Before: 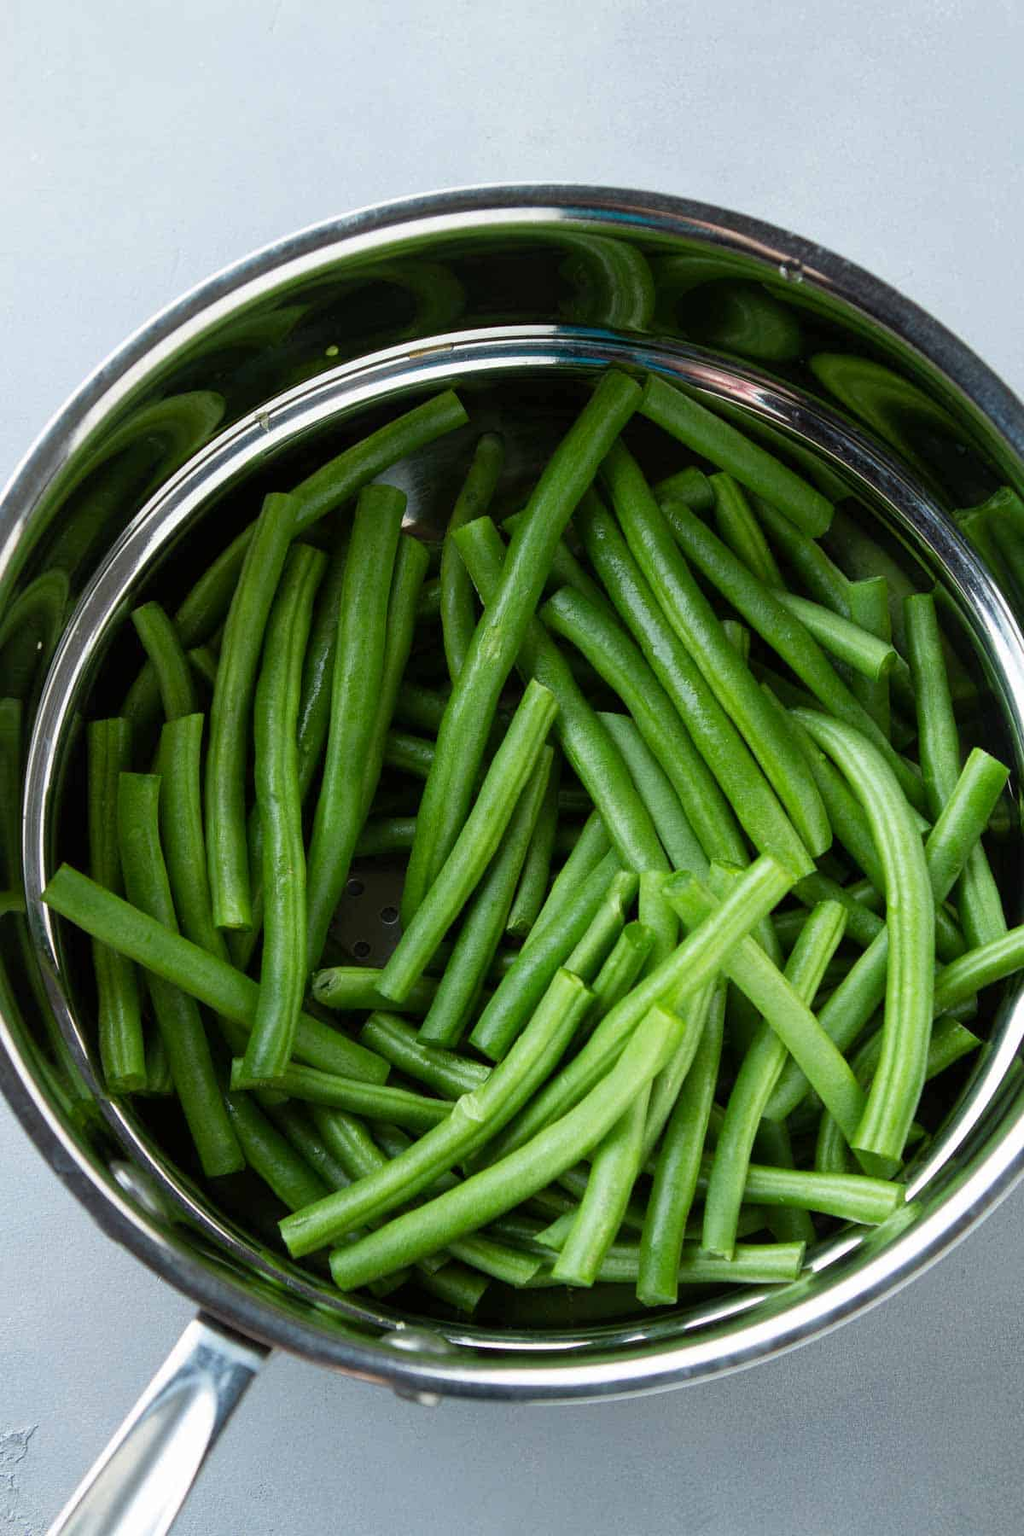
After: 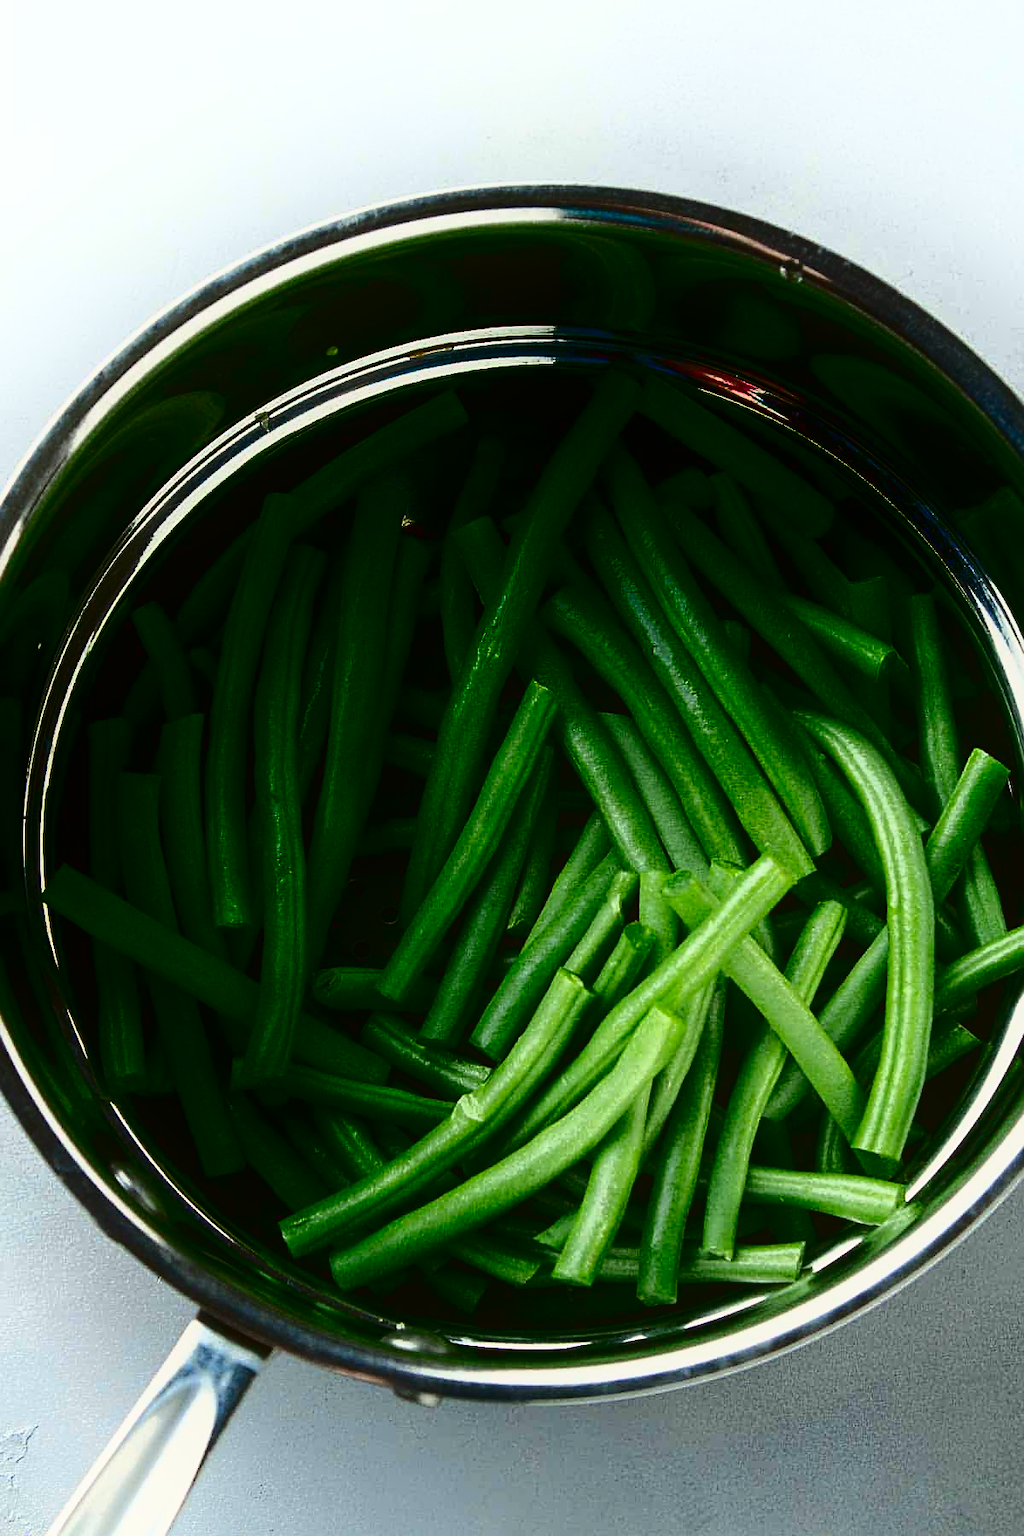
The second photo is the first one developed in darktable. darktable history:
base curve: curves: ch0 [(0, 0) (0.666, 0.806) (1, 1)]
exposure: exposure -0.45 EV, compensate highlight preservation false
sharpen: on, module defaults
contrast brightness saturation: brightness -0.217, saturation 0.084
tone curve: curves: ch0 [(0, 0.039) (0.194, 0.159) (0.469, 0.544) (0.693, 0.77) (0.751, 0.871) (1, 1)]; ch1 [(0, 0) (0.508, 0.506) (0.547, 0.563) (0.592, 0.631) (0.715, 0.706) (1, 1)]; ch2 [(0, 0) (0.243, 0.175) (0.362, 0.301) (0.492, 0.515) (0.544, 0.557) (0.595, 0.612) (0.631, 0.641) (1, 1)], color space Lab, independent channels
shadows and highlights: shadows -89.63, highlights 88.33, shadows color adjustment 98.02%, highlights color adjustment 59.45%, soften with gaussian
